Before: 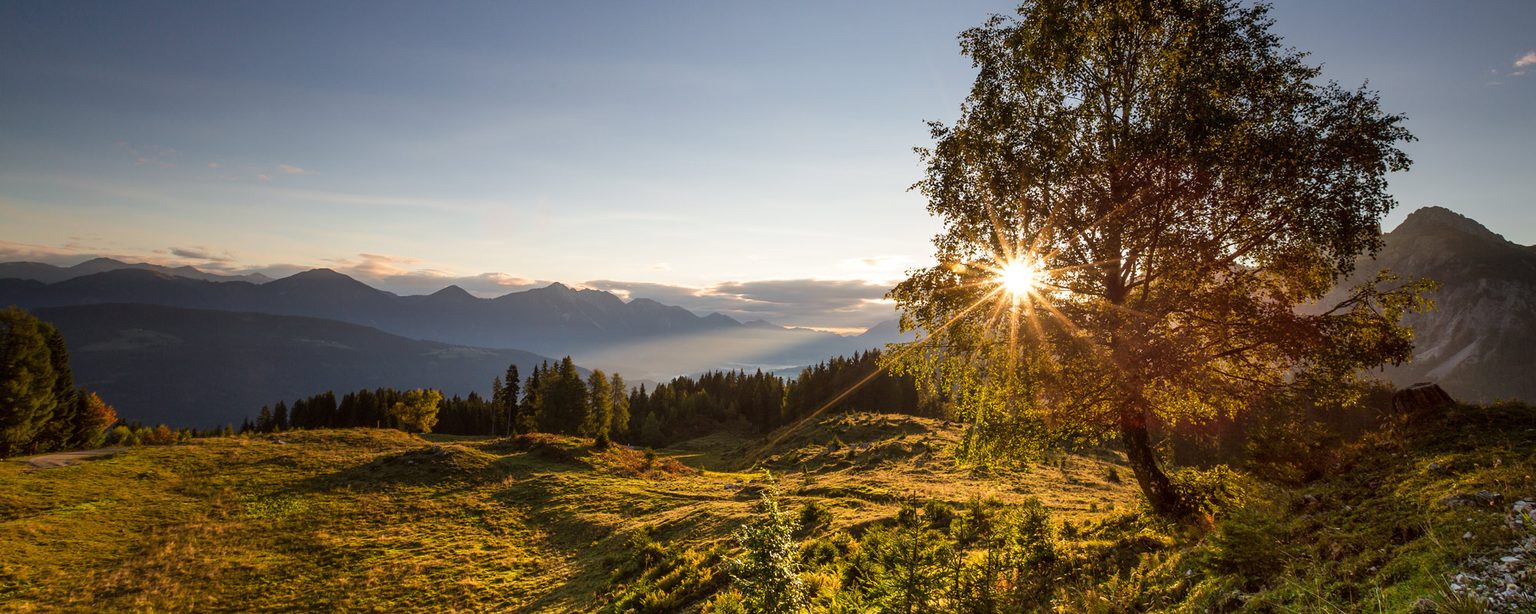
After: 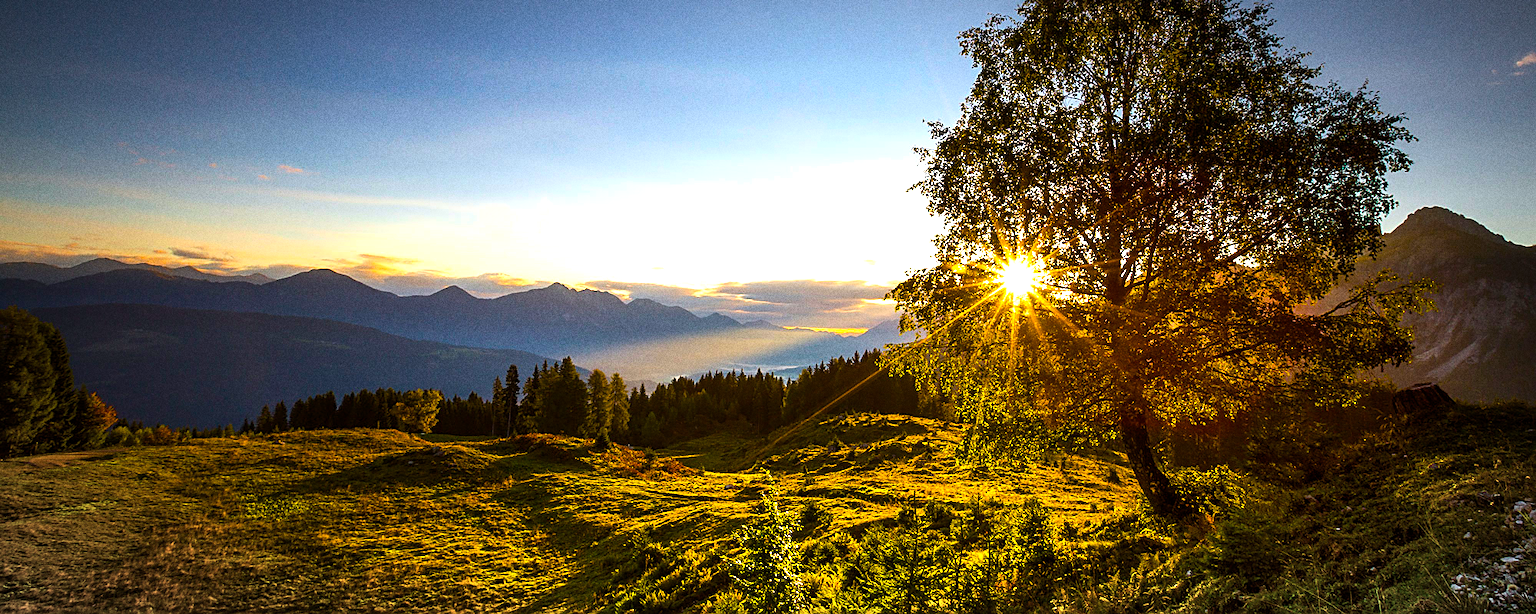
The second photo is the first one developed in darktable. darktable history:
color balance rgb: linear chroma grading › shadows -40%, linear chroma grading › highlights 40%, linear chroma grading › global chroma 45%, linear chroma grading › mid-tones -30%, perceptual saturation grading › global saturation 55%, perceptual saturation grading › highlights -50%, perceptual saturation grading › mid-tones 40%, perceptual saturation grading › shadows 30%, perceptual brilliance grading › global brilliance 20%, perceptual brilliance grading › shadows -40%, global vibrance 35%
vignetting: fall-off radius 70%, automatic ratio true
sharpen: on, module defaults
grain: coarseness 0.09 ISO, strength 40%
